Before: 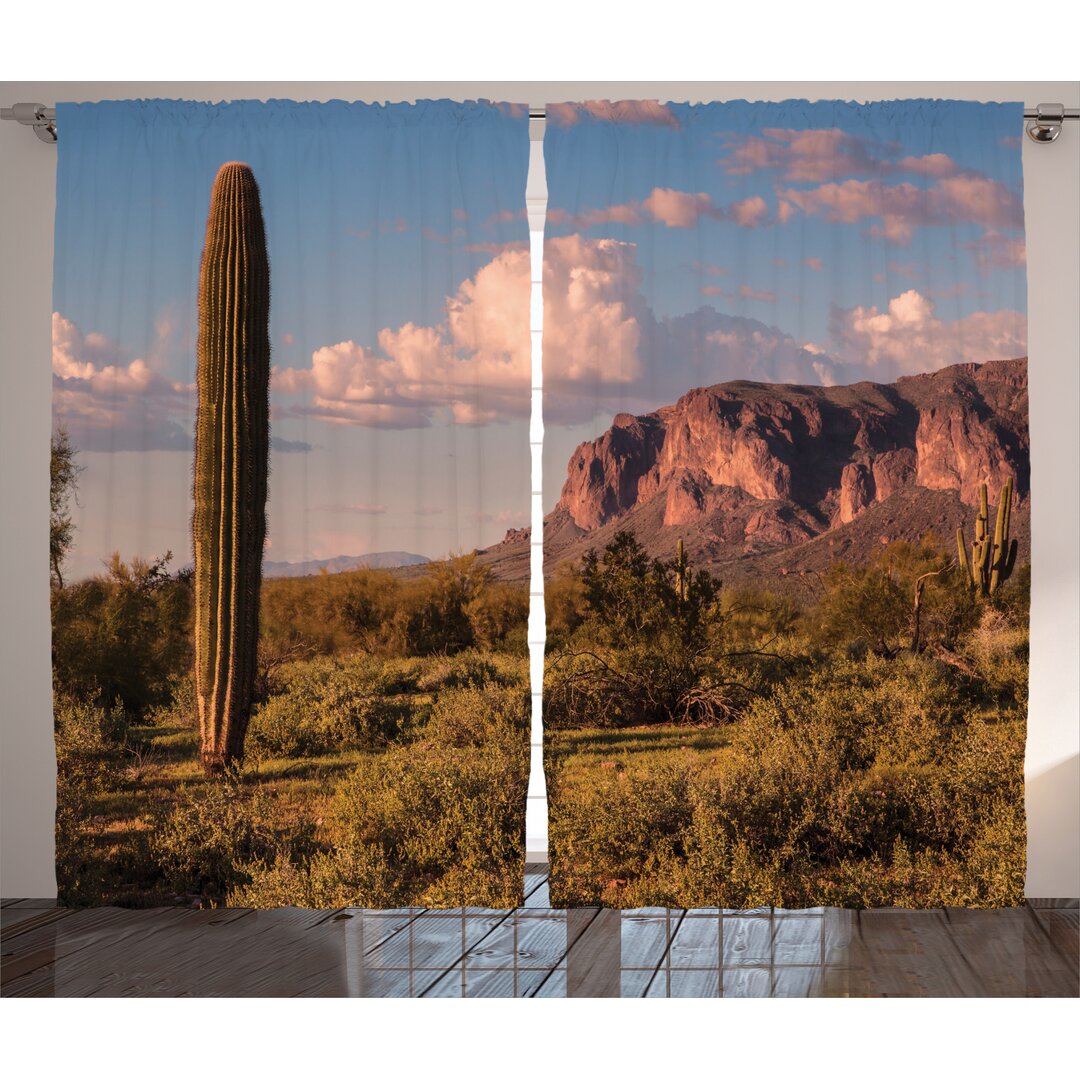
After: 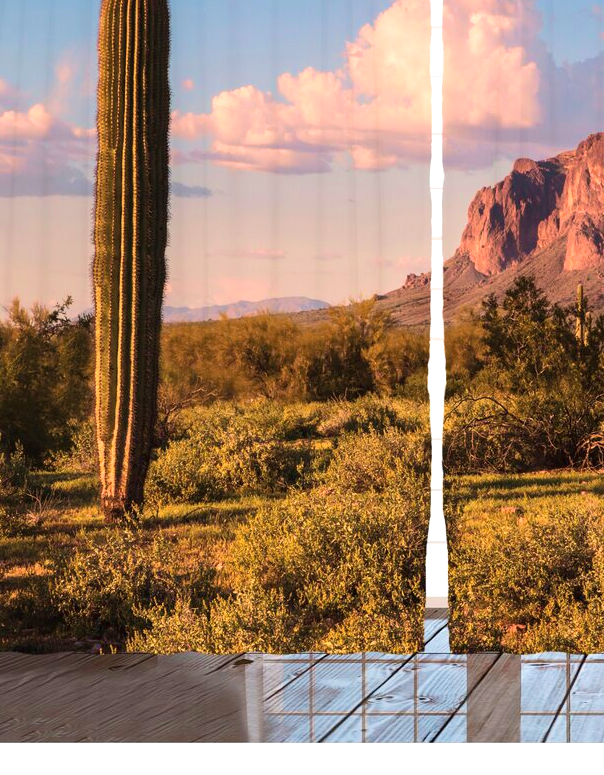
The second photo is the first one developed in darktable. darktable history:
crop: left 9.335%, top 23.677%, right 34.653%, bottom 4.559%
color balance rgb: perceptual saturation grading › global saturation -0.02%, global vibrance 20.929%
tone equalizer: -8 EV -0.436 EV, -7 EV -0.355 EV, -6 EV -0.339 EV, -5 EV -0.224 EV, -3 EV 0.242 EV, -2 EV 0.306 EV, -1 EV 0.374 EV, +0 EV 0.406 EV
tone curve: curves: ch0 [(0, 0) (0.003, 0.026) (0.011, 0.03) (0.025, 0.047) (0.044, 0.082) (0.069, 0.119) (0.1, 0.157) (0.136, 0.19) (0.177, 0.231) (0.224, 0.27) (0.277, 0.318) (0.335, 0.383) (0.399, 0.456) (0.468, 0.532) (0.543, 0.618) (0.623, 0.71) (0.709, 0.786) (0.801, 0.851) (0.898, 0.908) (1, 1)]
velvia: on, module defaults
